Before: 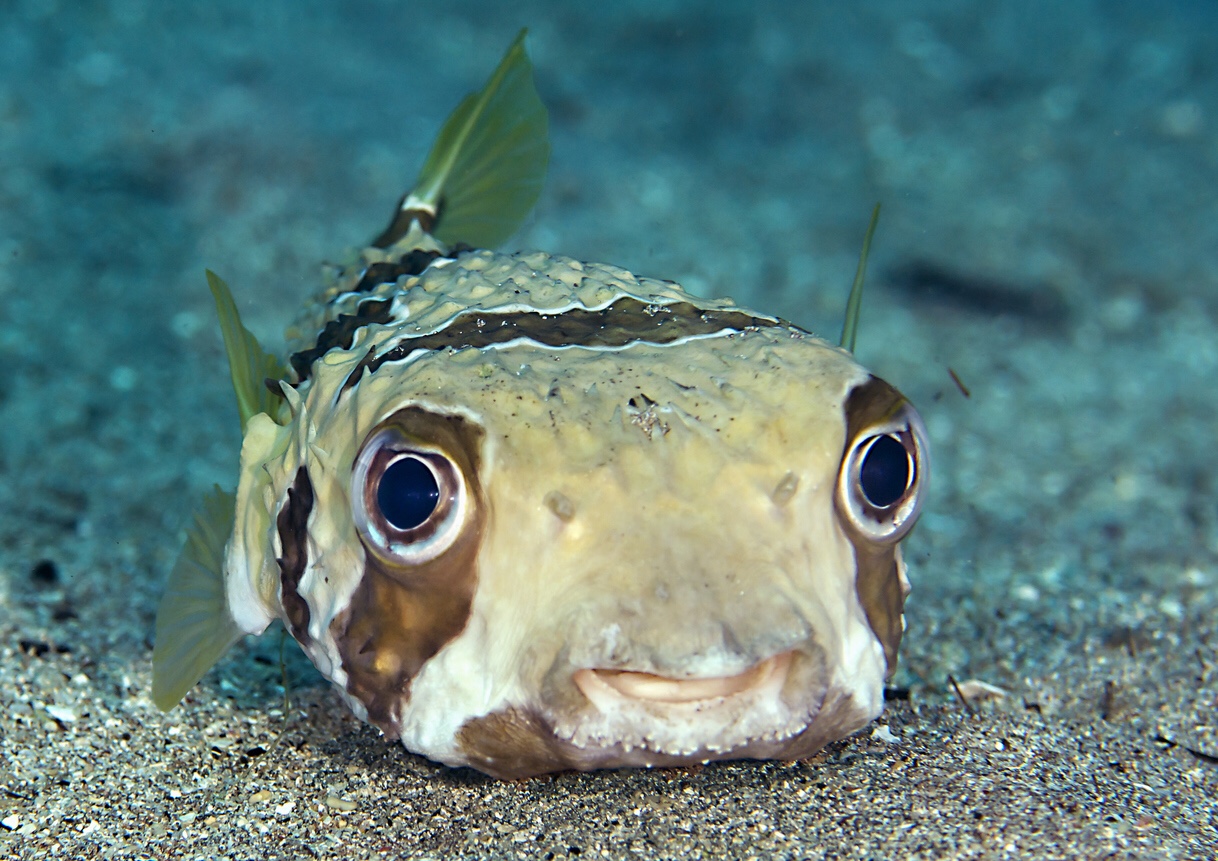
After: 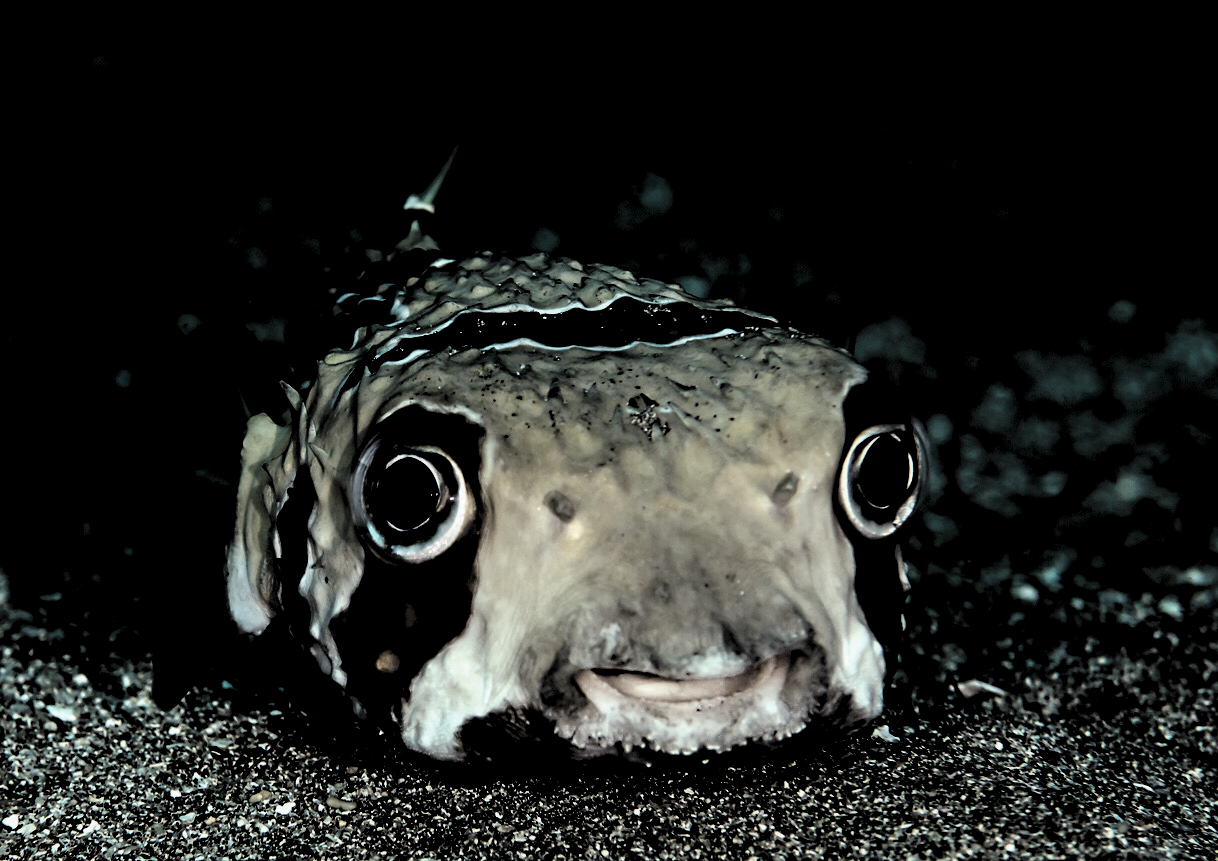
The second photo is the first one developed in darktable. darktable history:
contrast brightness saturation: contrast 0.144
color zones: curves: ch0 [(0, 0.559) (0.153, 0.551) (0.229, 0.5) (0.429, 0.5) (0.571, 0.5) (0.714, 0.5) (0.857, 0.5) (1, 0.559)]; ch1 [(0, 0.417) (0.112, 0.336) (0.213, 0.26) (0.429, 0.34) (0.571, 0.35) (0.683, 0.331) (0.857, 0.344) (1, 0.417)], process mode strong
levels: black 0.086%, levels [0.514, 0.759, 1]
